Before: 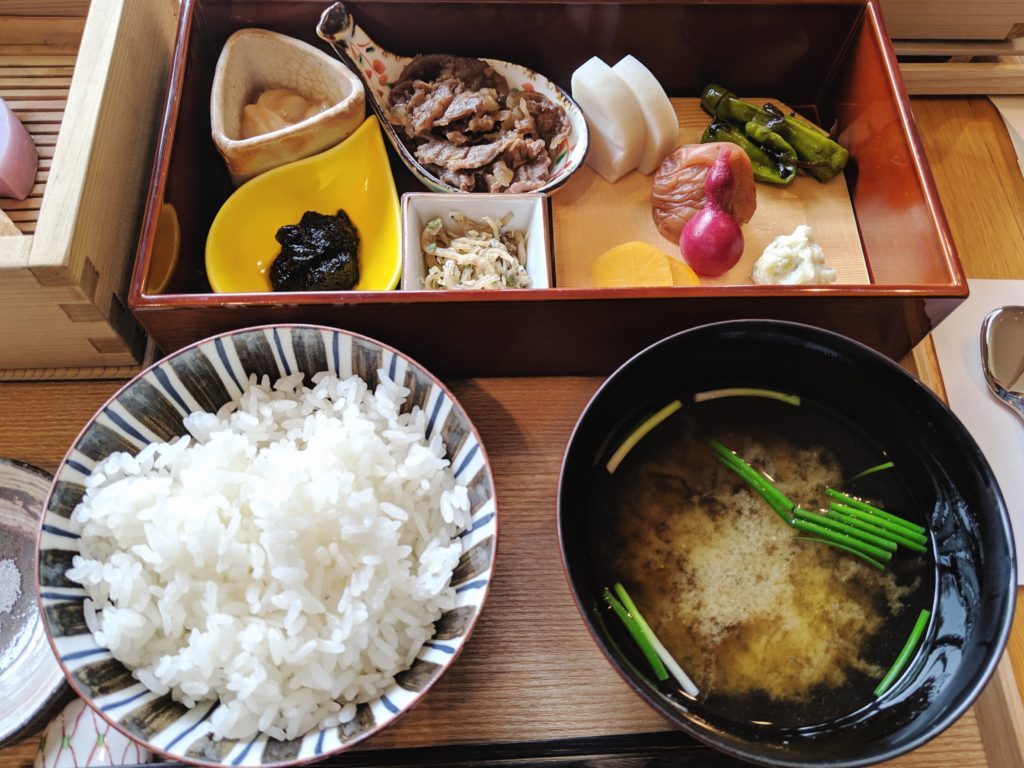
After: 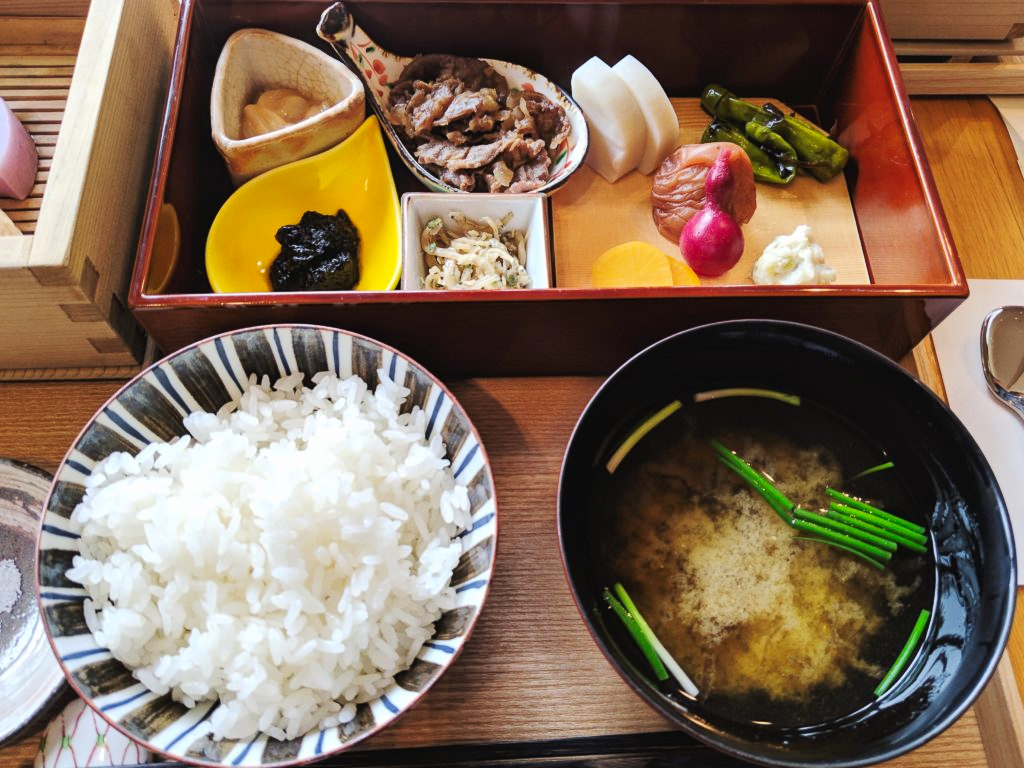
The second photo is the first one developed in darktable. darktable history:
contrast brightness saturation: contrast 0.1, brightness 0.03, saturation 0.09
tone curve: curves: ch0 [(0, 0) (0.003, 0.014) (0.011, 0.019) (0.025, 0.028) (0.044, 0.044) (0.069, 0.069) (0.1, 0.1) (0.136, 0.131) (0.177, 0.168) (0.224, 0.206) (0.277, 0.255) (0.335, 0.309) (0.399, 0.374) (0.468, 0.452) (0.543, 0.535) (0.623, 0.623) (0.709, 0.72) (0.801, 0.815) (0.898, 0.898) (1, 1)], preserve colors none
